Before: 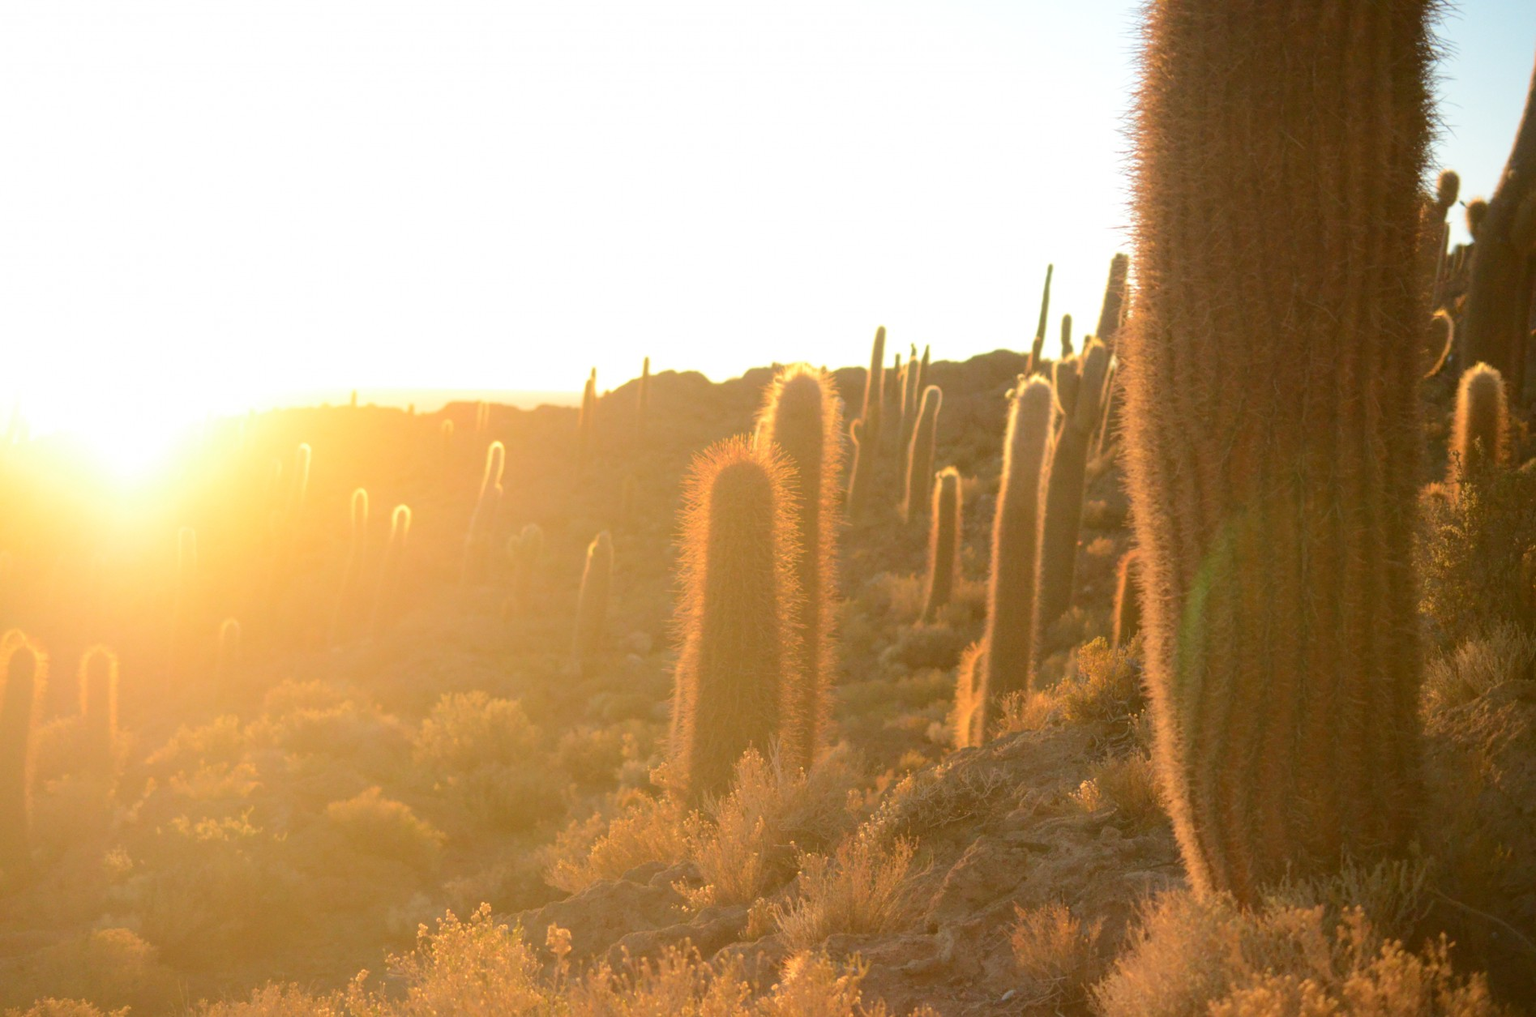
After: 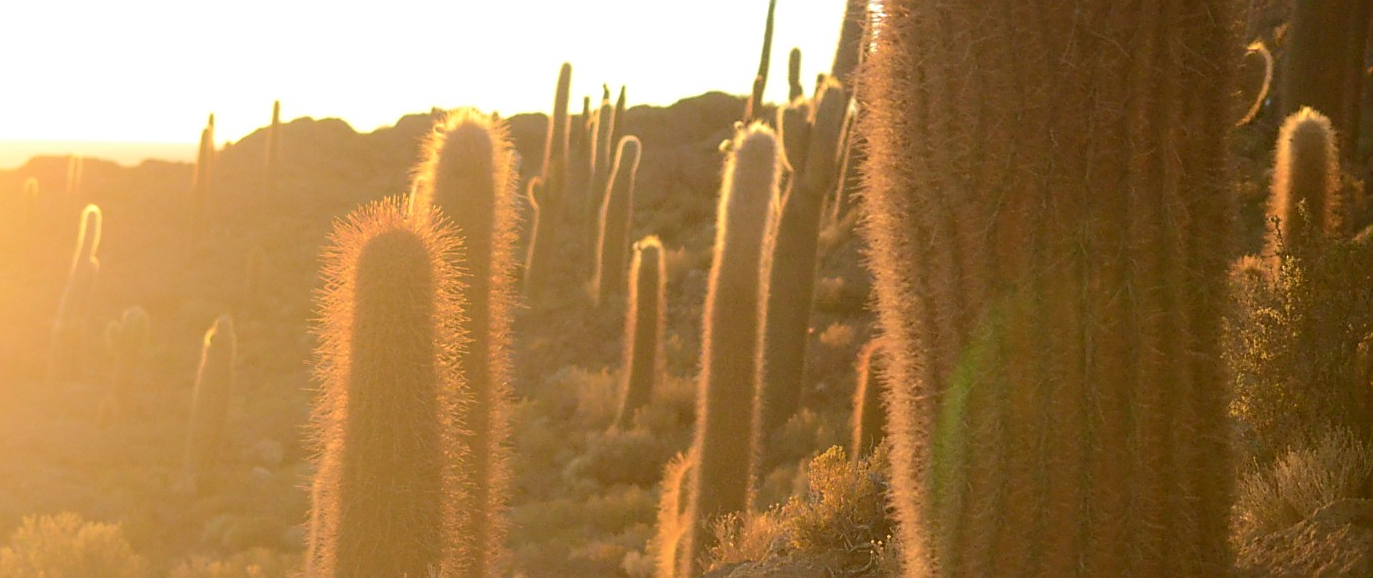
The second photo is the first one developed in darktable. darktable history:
crop and rotate: left 27.538%, top 27.158%, bottom 26.721%
color zones: curves: ch1 [(0, 0.679) (0.143, 0.647) (0.286, 0.261) (0.378, -0.011) (0.571, 0.396) (0.714, 0.399) (0.857, 0.406) (1, 0.679)], mix -123.42%
sharpen: radius 1.386, amount 1.252, threshold 0.82
